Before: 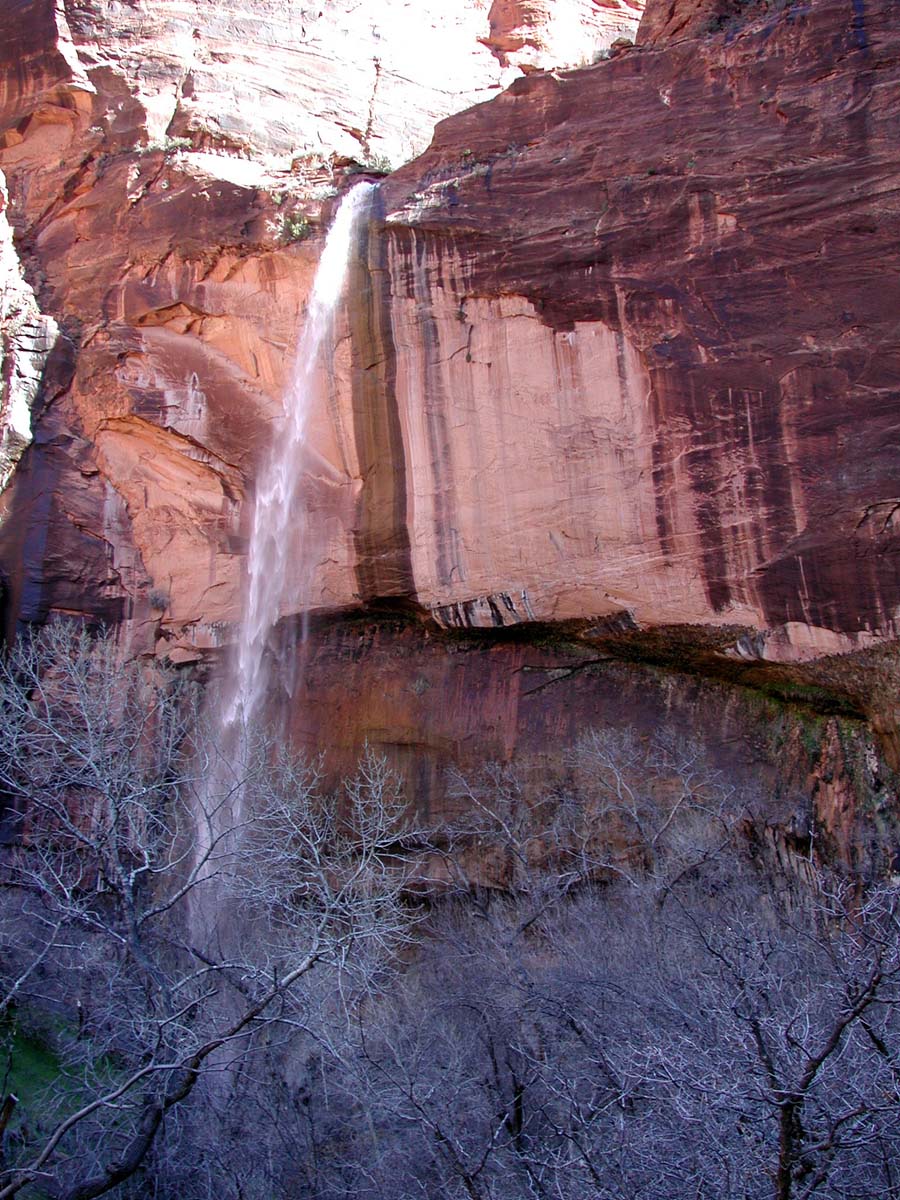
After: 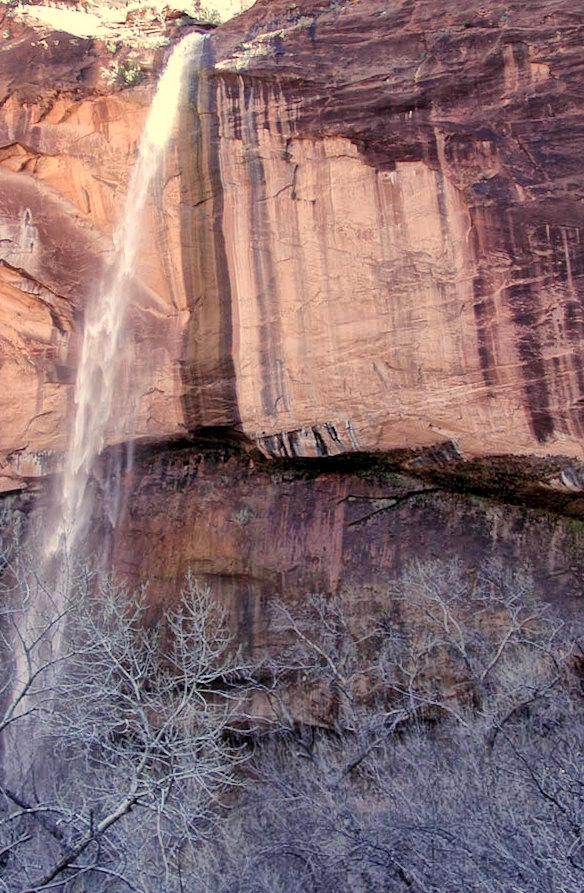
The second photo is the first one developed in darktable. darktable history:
crop and rotate: left 17.046%, top 10.659%, right 12.989%, bottom 14.553%
color balance rgb: shadows lift › chroma 2%, shadows lift › hue 263°, highlights gain › chroma 8%, highlights gain › hue 84°, linear chroma grading › global chroma -15%, saturation formula JzAzBz (2021)
global tonemap: drago (1, 100), detail 1
rotate and perspective: rotation 0.215°, lens shift (vertical) -0.139, crop left 0.069, crop right 0.939, crop top 0.002, crop bottom 0.996
